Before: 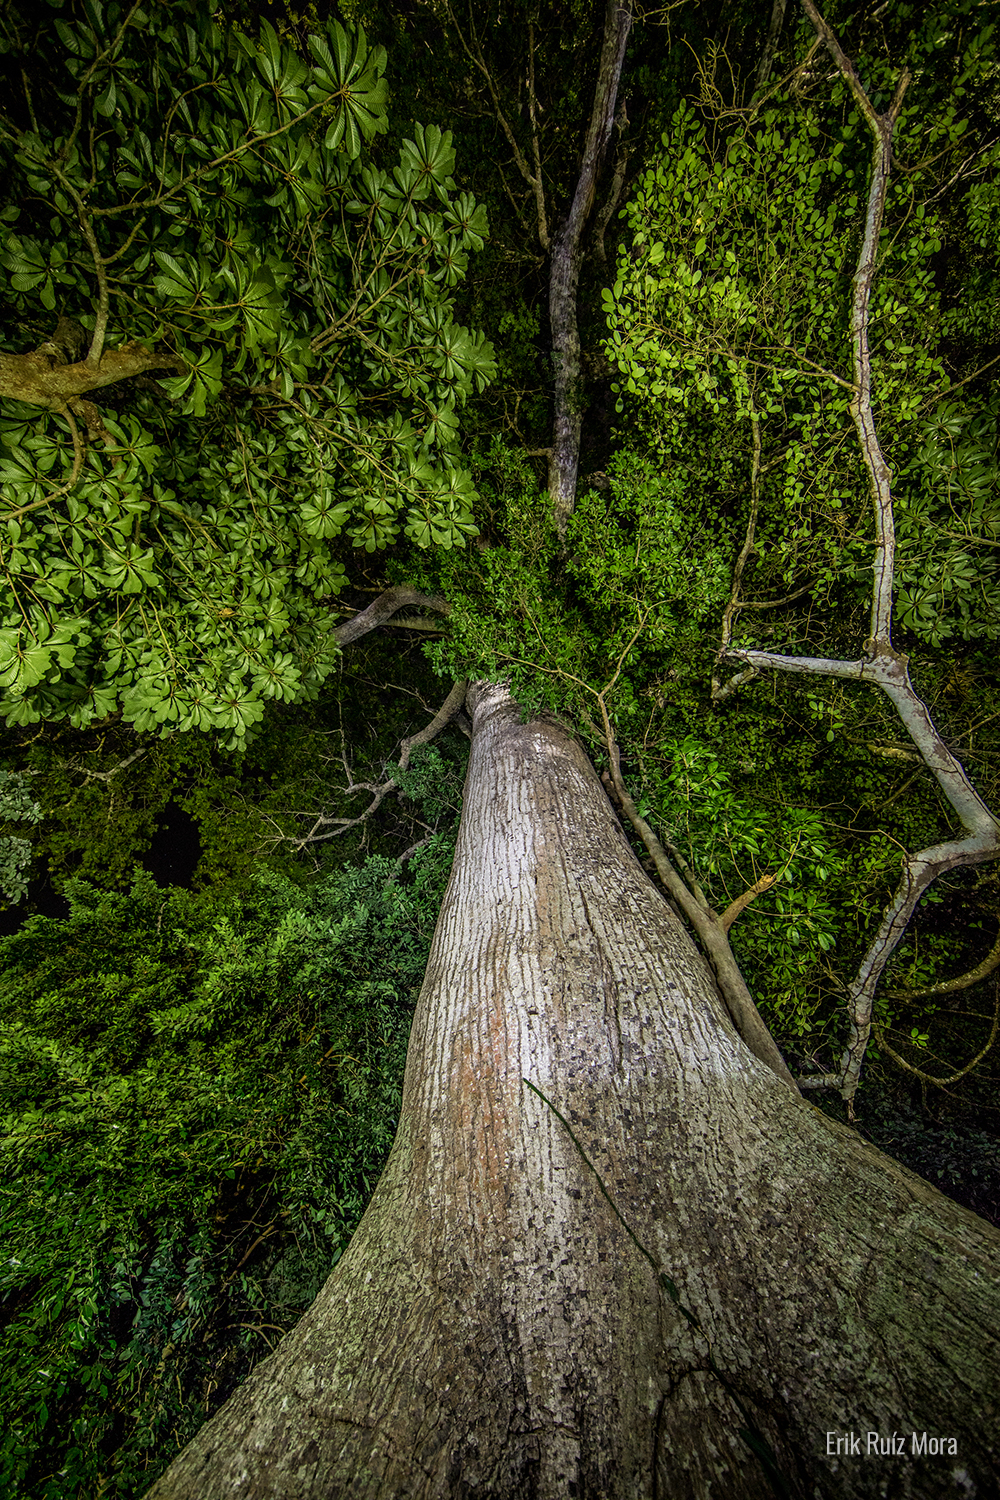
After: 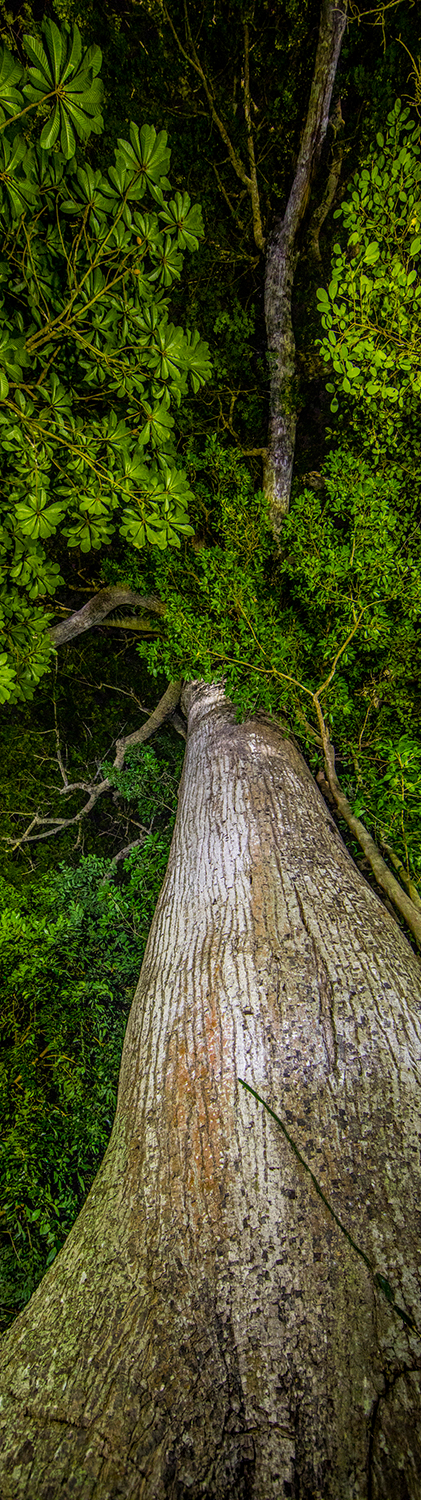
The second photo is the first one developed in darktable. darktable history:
crop: left 28.583%, right 29.231%
color balance rgb: perceptual saturation grading › global saturation 30%, global vibrance 20%
local contrast: detail 110%
